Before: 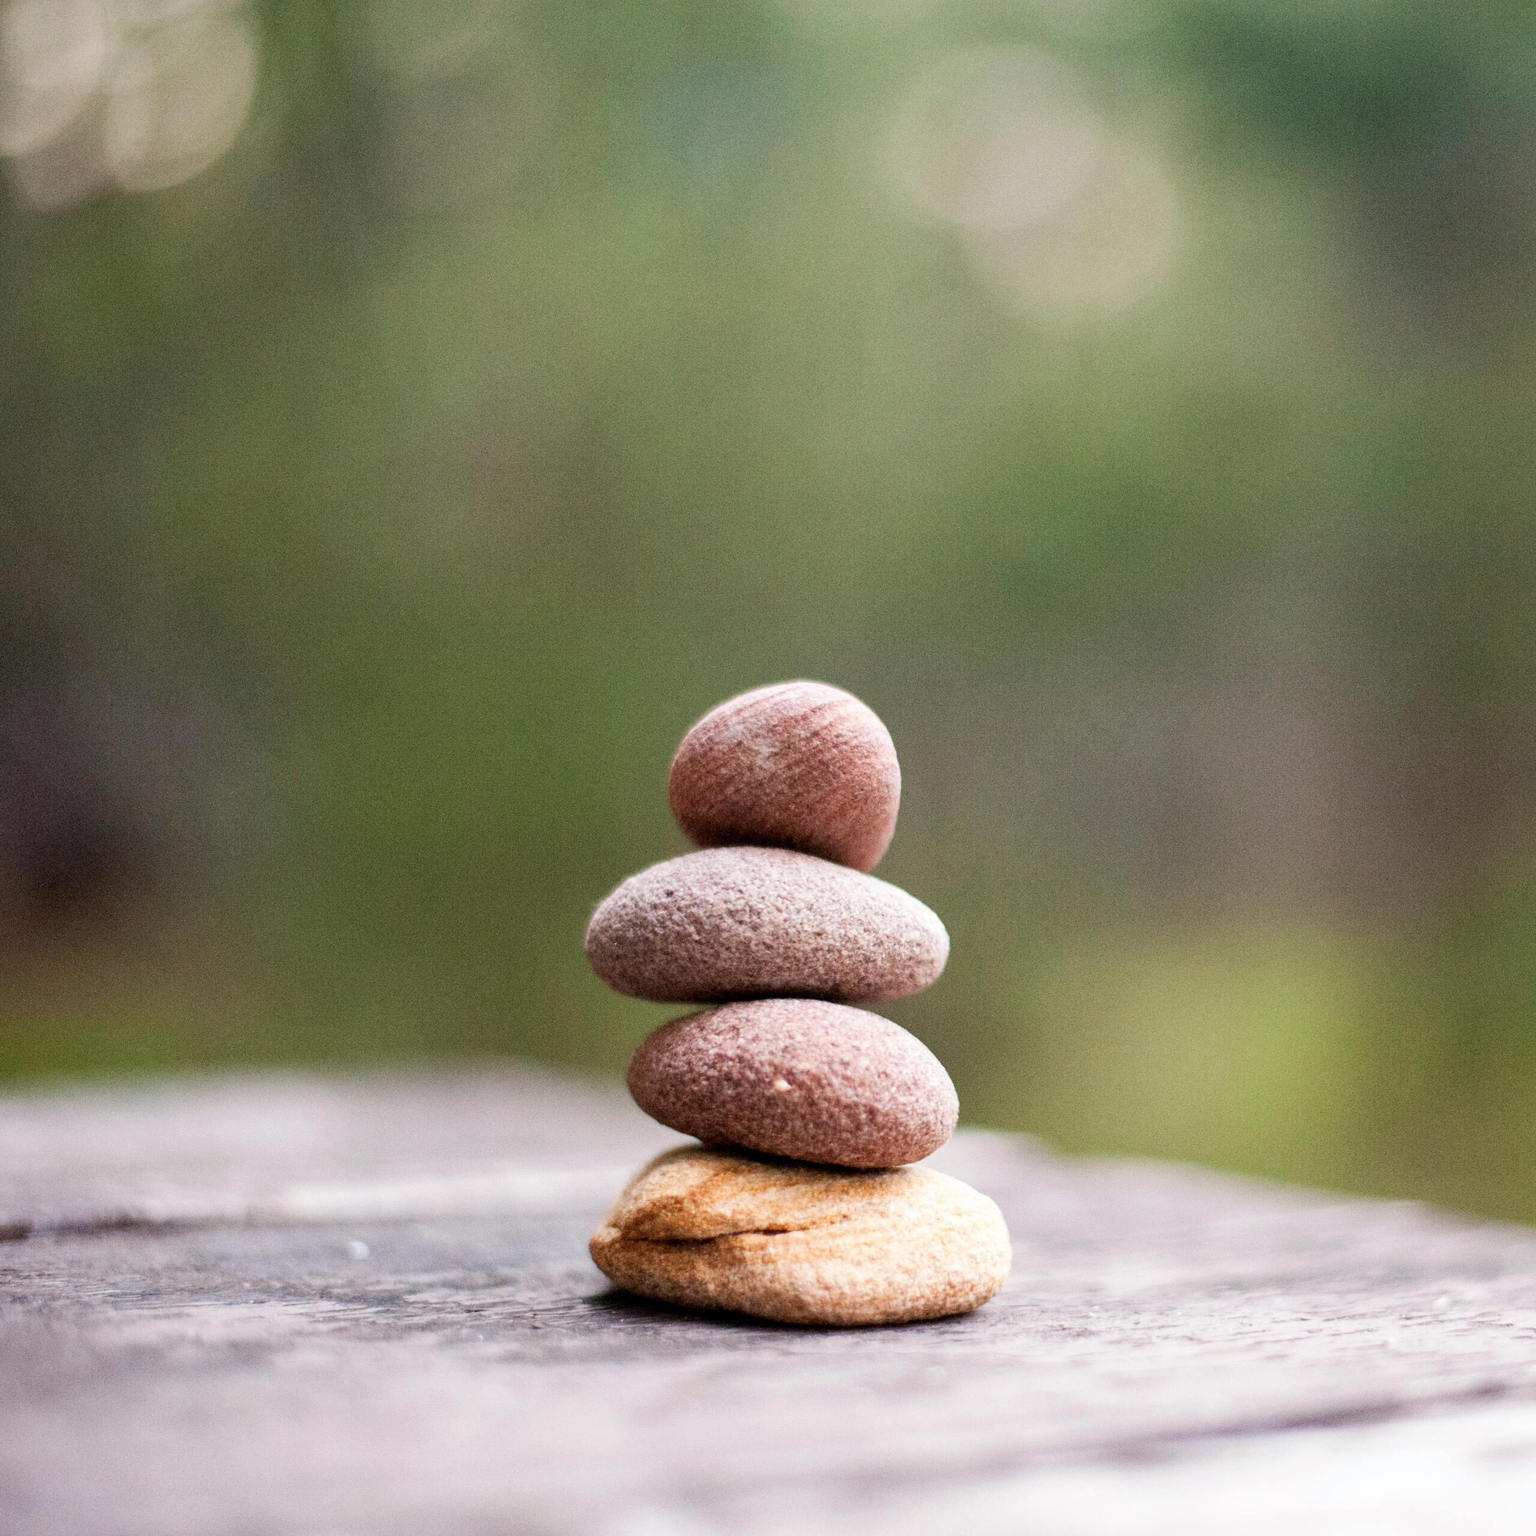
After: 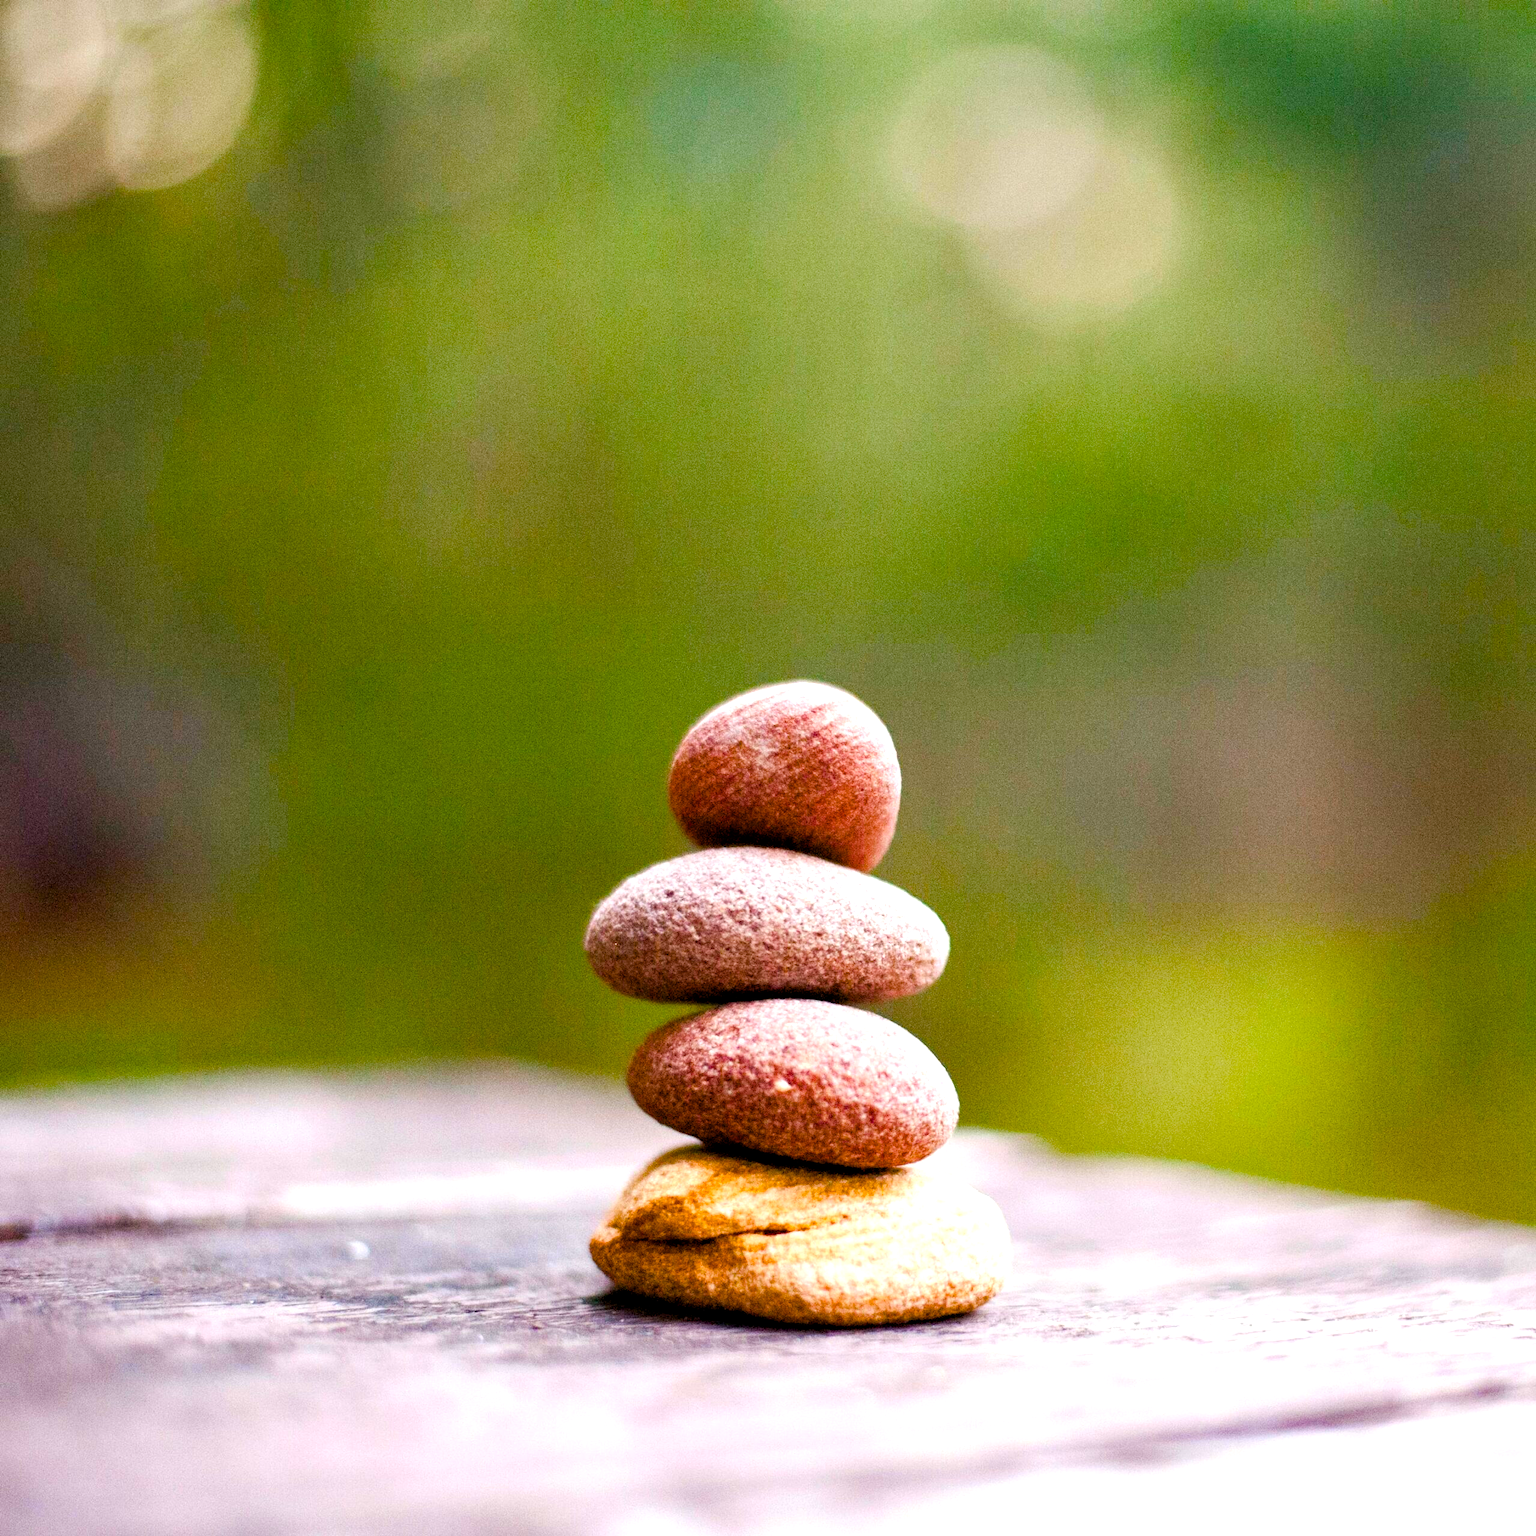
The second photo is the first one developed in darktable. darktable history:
contrast equalizer: y [[0.509, 0.517, 0.523, 0.523, 0.517, 0.509], [0.5 ×6], [0.5 ×6], [0 ×6], [0 ×6]]
color balance rgb: linear chroma grading › shadows 10%, linear chroma grading › highlights 10%, linear chroma grading › global chroma 15%, linear chroma grading › mid-tones 15%, perceptual saturation grading › global saturation 40%, perceptual saturation grading › highlights -25%, perceptual saturation grading › mid-tones 35%, perceptual saturation grading › shadows 35%, perceptual brilliance grading › global brilliance 11.29%, global vibrance 11.29%
color balance: input saturation 99%
